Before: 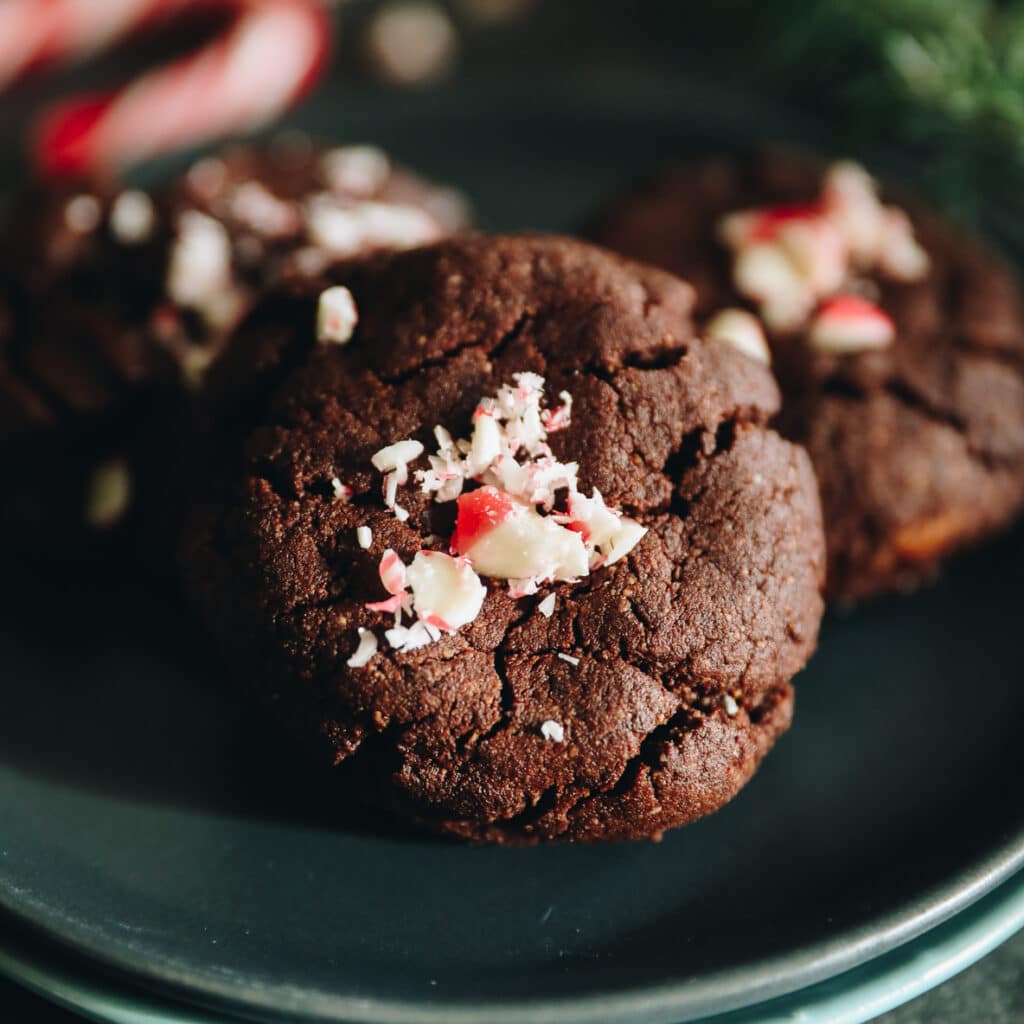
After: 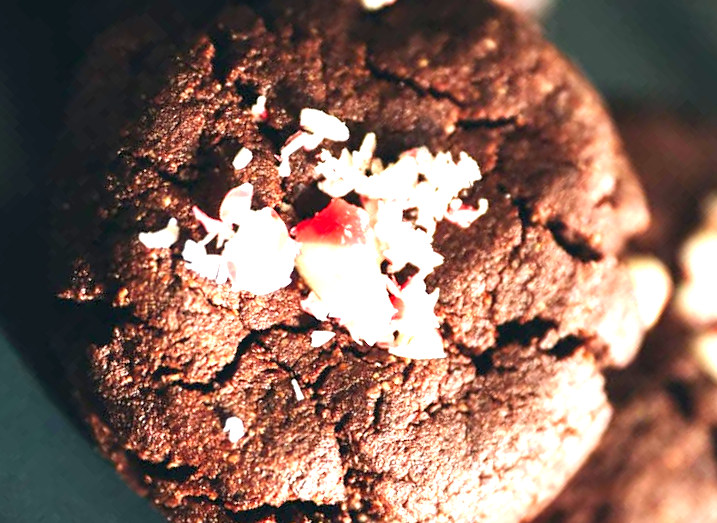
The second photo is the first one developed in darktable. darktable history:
exposure: black level correction 0.001, exposure 1.719 EV, compensate exposure bias true, compensate highlight preservation false
crop and rotate: angle -45.82°, top 16.013%, right 0.948%, bottom 11.675%
